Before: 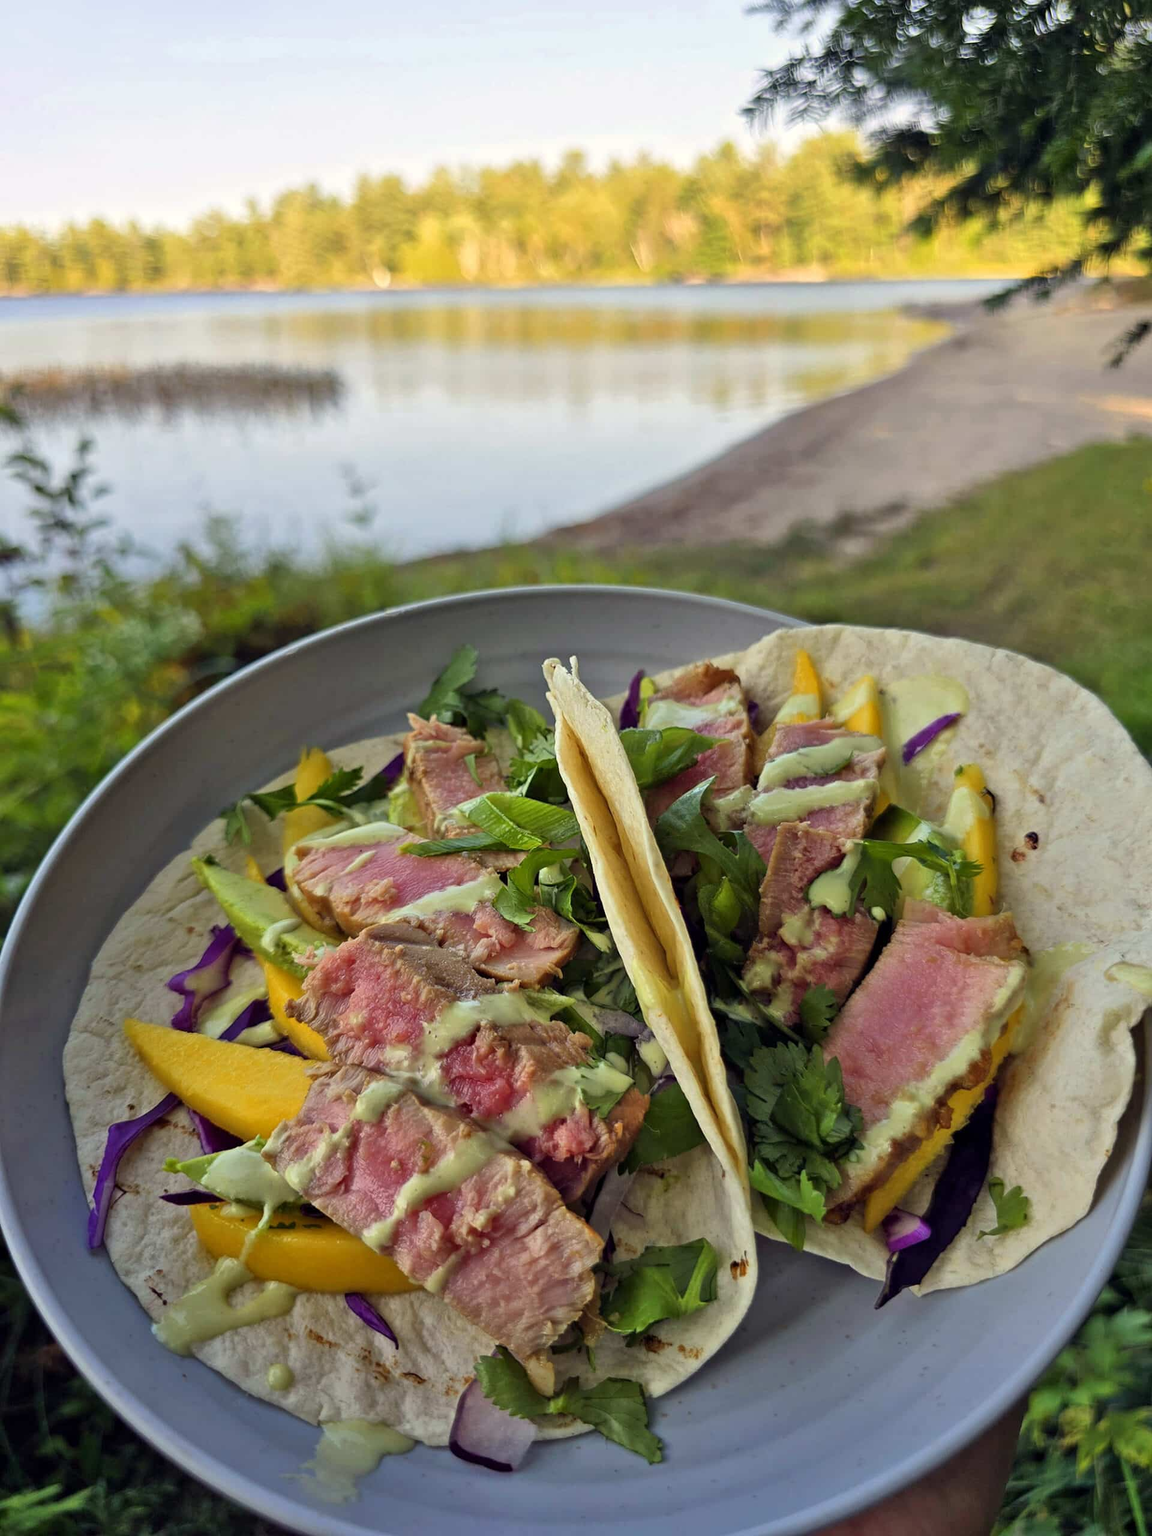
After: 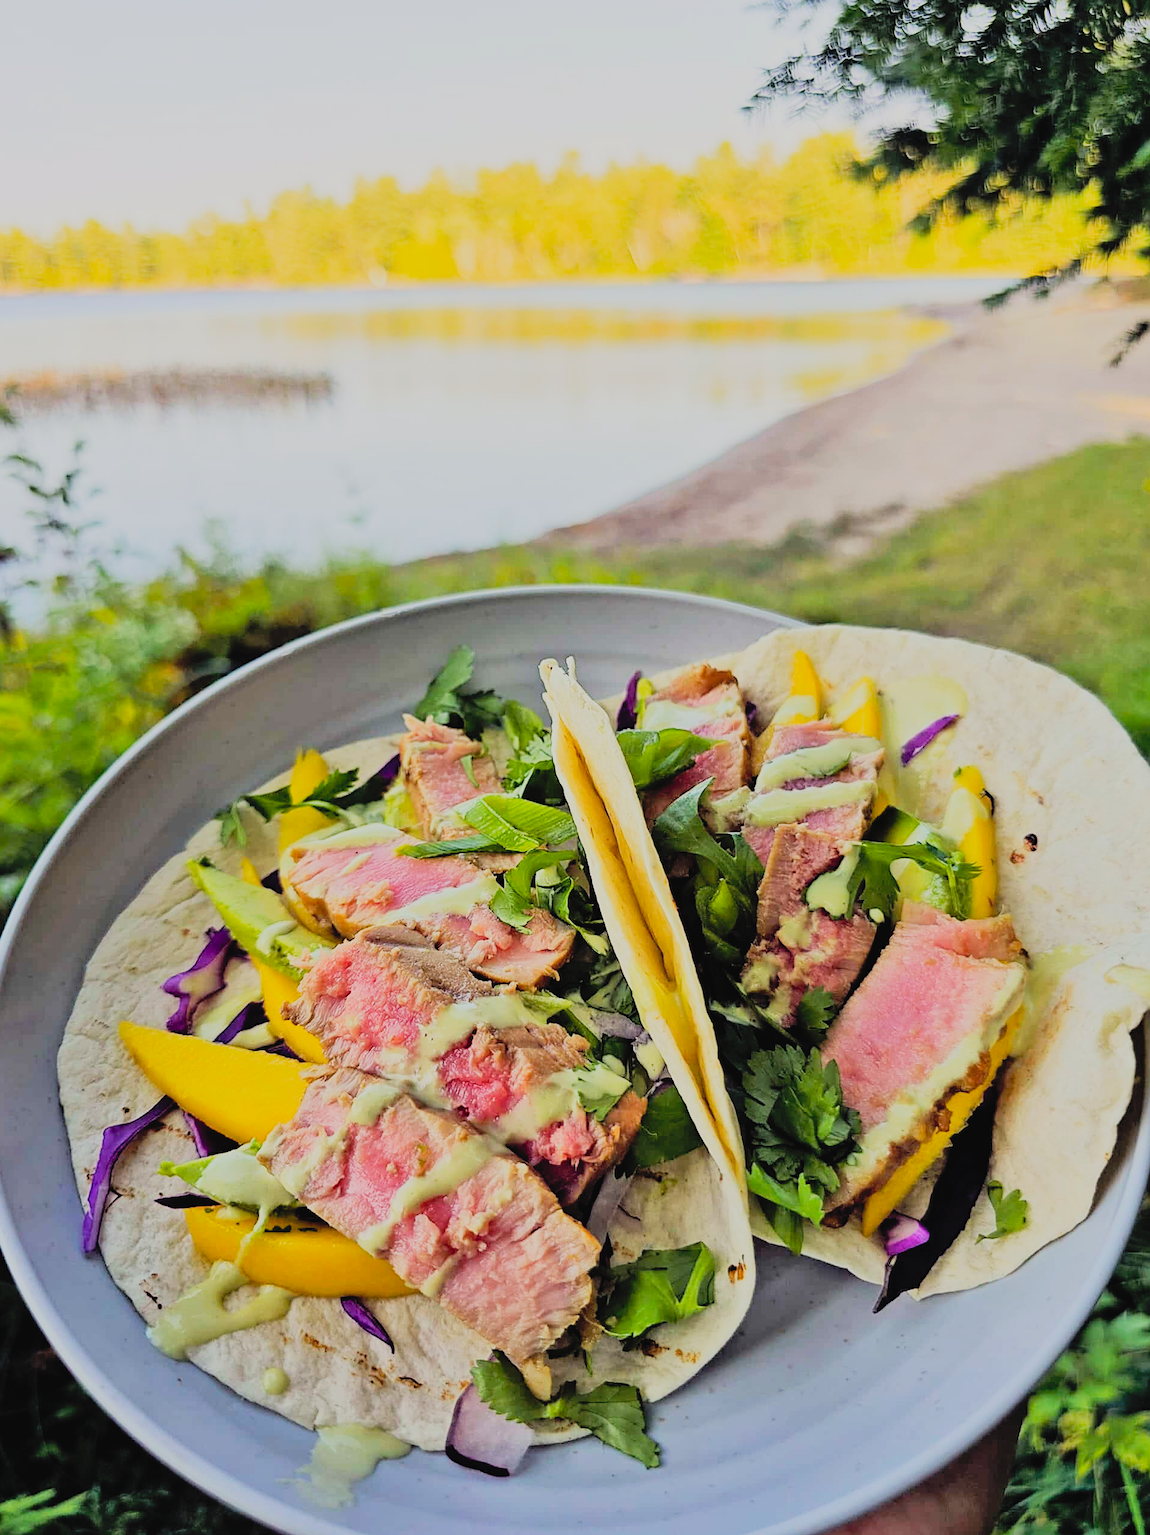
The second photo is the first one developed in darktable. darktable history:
sharpen: on, module defaults
contrast brightness saturation: contrast 0.1, brightness 0.295, saturation 0.136
crop and rotate: left 0.534%, top 0.174%, bottom 0.294%
filmic rgb: black relative exposure -7.65 EV, white relative exposure 4.56 EV, hardness 3.61
tone curve: curves: ch0 [(0, 0.022) (0.114, 0.088) (0.282, 0.316) (0.446, 0.511) (0.613, 0.693) (0.786, 0.843) (0.999, 0.949)]; ch1 [(0, 0) (0.395, 0.343) (0.463, 0.427) (0.486, 0.474) (0.503, 0.5) (0.535, 0.522) (0.555, 0.566) (0.594, 0.614) (0.755, 0.793) (1, 1)]; ch2 [(0, 0) (0.369, 0.388) (0.449, 0.431) (0.501, 0.5) (0.528, 0.517) (0.561, 0.59) (0.612, 0.646) (0.697, 0.721) (1, 1)], preserve colors none
tone equalizer: -8 EV -0.422 EV, -7 EV -0.368 EV, -6 EV -0.369 EV, -5 EV -0.196 EV, -3 EV 0.225 EV, -2 EV 0.362 EV, -1 EV 0.381 EV, +0 EV 0.415 EV, edges refinement/feathering 500, mask exposure compensation -1.57 EV, preserve details no
shadows and highlights: radius 120.02, shadows 21.52, white point adjustment -9.63, highlights -12.53, soften with gaussian
